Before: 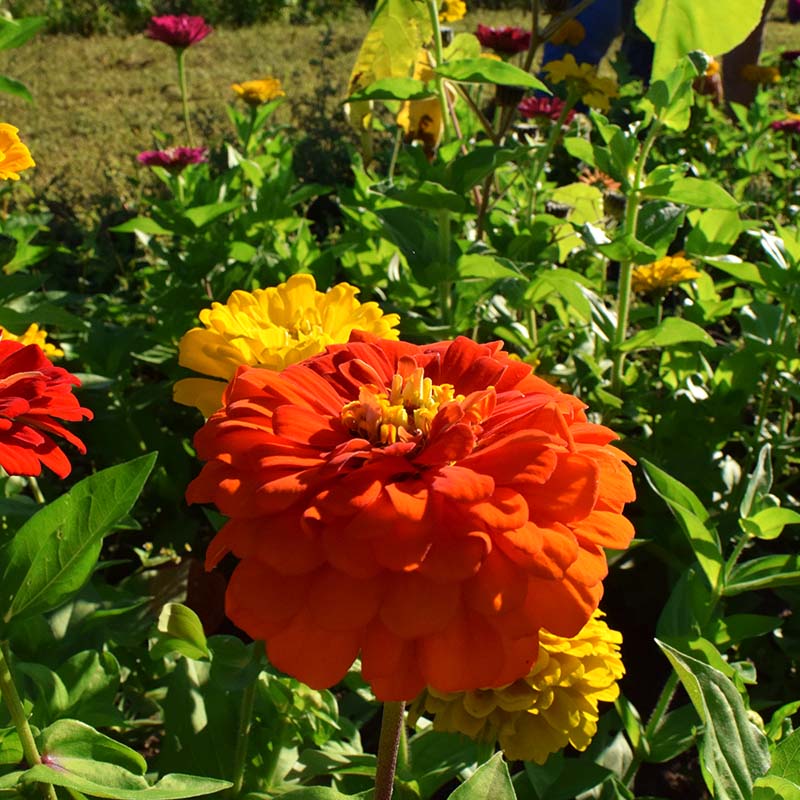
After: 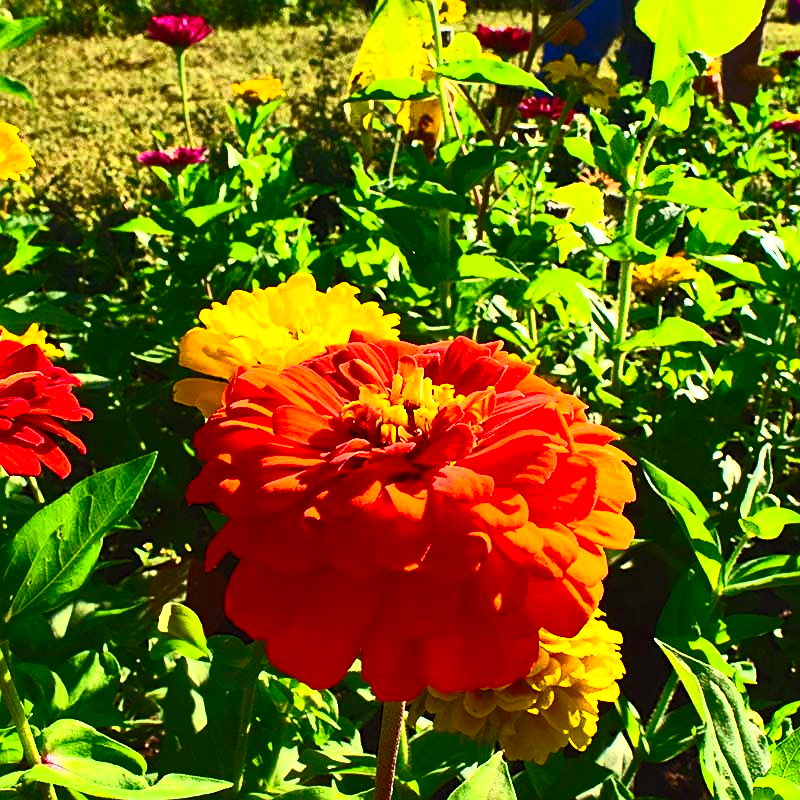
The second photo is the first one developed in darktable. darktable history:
contrast brightness saturation: contrast 0.838, brightness 0.583, saturation 0.596
sharpen: on, module defaults
